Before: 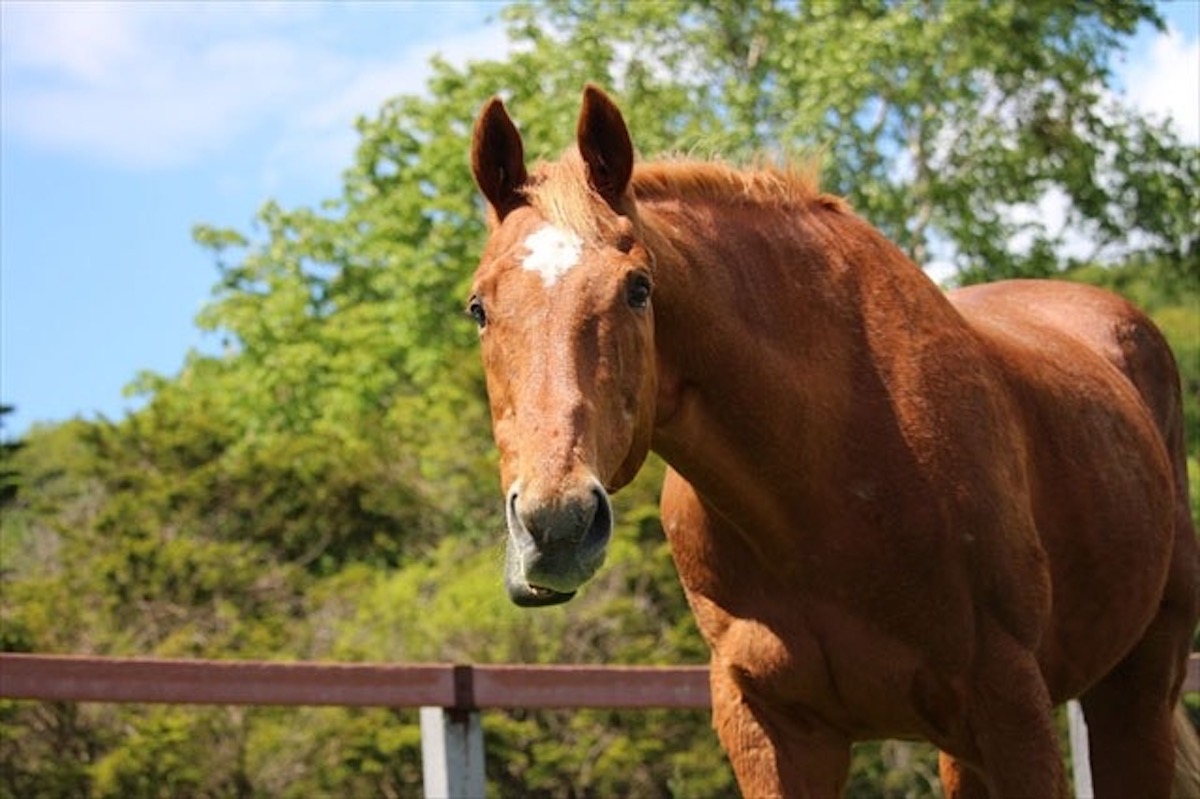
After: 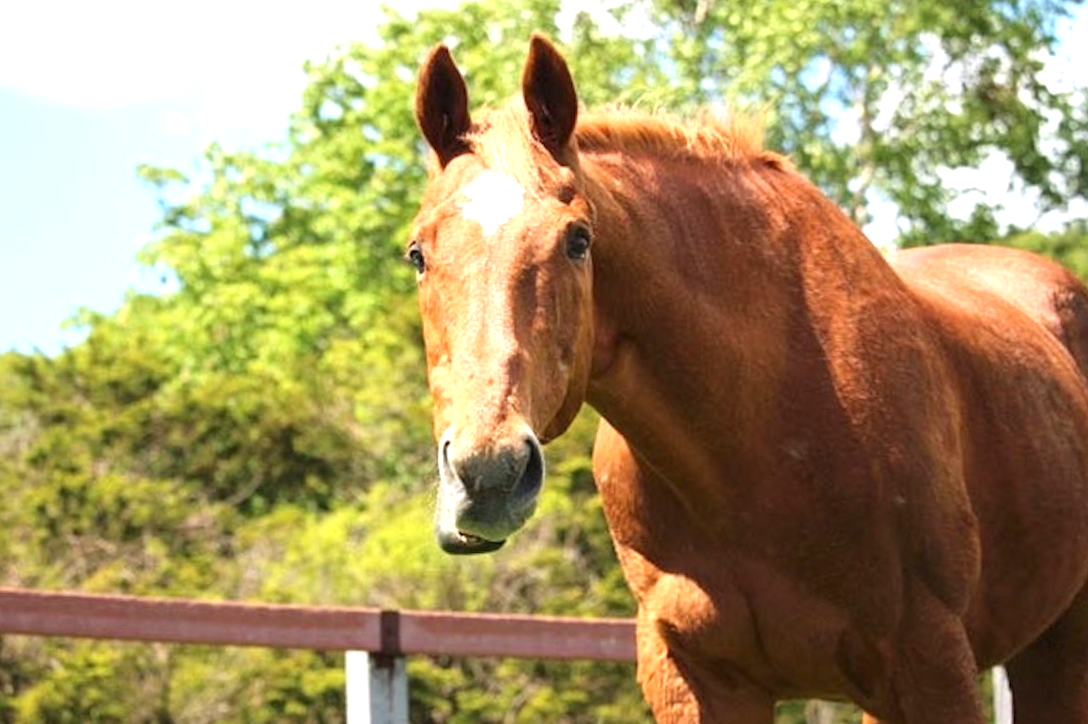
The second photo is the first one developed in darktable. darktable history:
exposure: black level correction 0, exposure 1 EV, compensate exposure bias true, compensate highlight preservation false
crop and rotate: angle -1.96°, left 3.097%, top 4.154%, right 1.586%, bottom 0.529%
